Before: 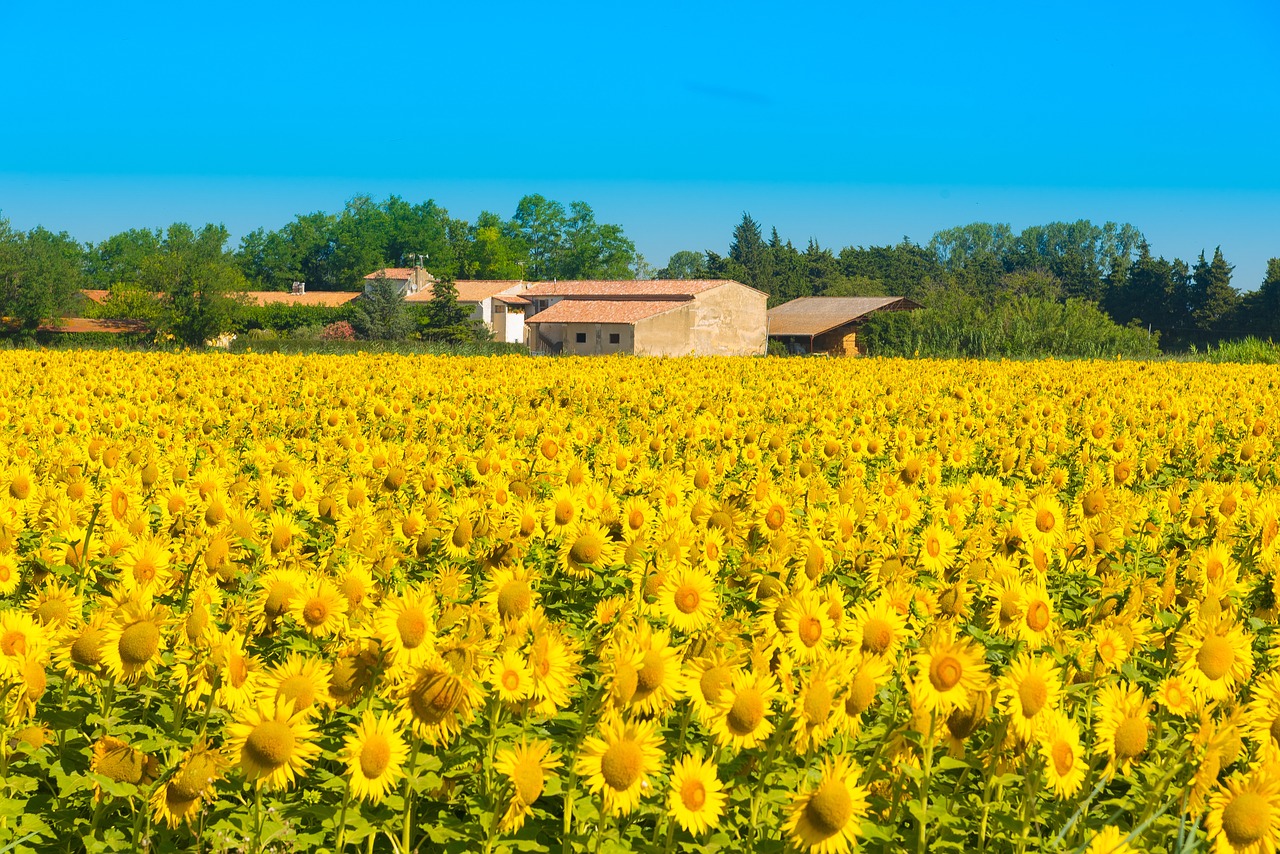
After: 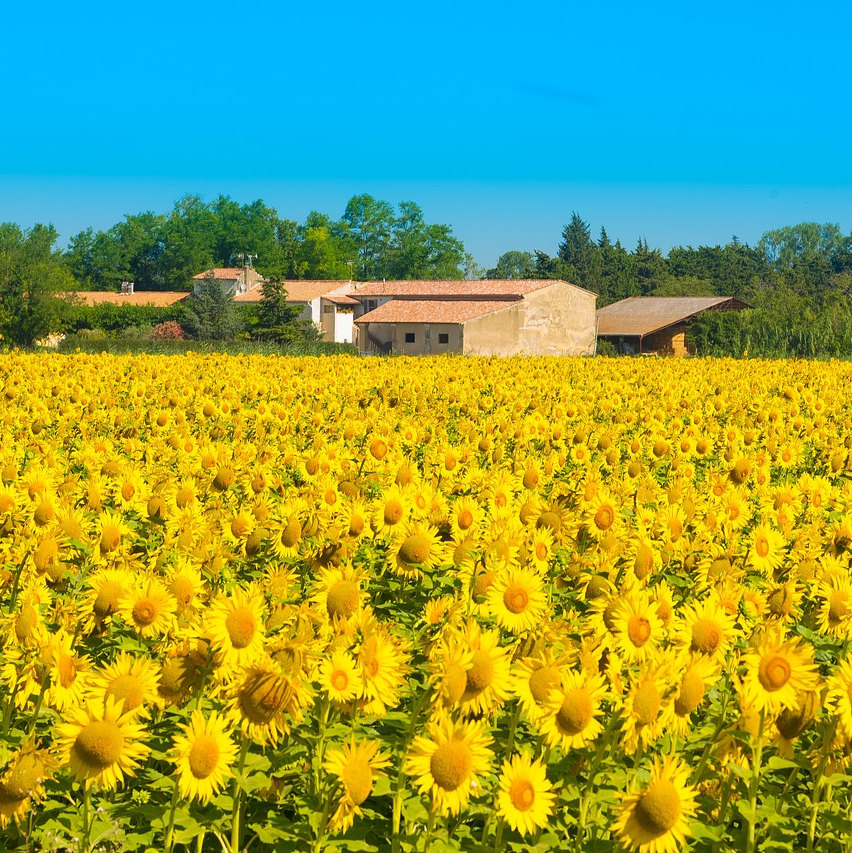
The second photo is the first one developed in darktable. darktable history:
crop and rotate: left 13.366%, right 20.029%
